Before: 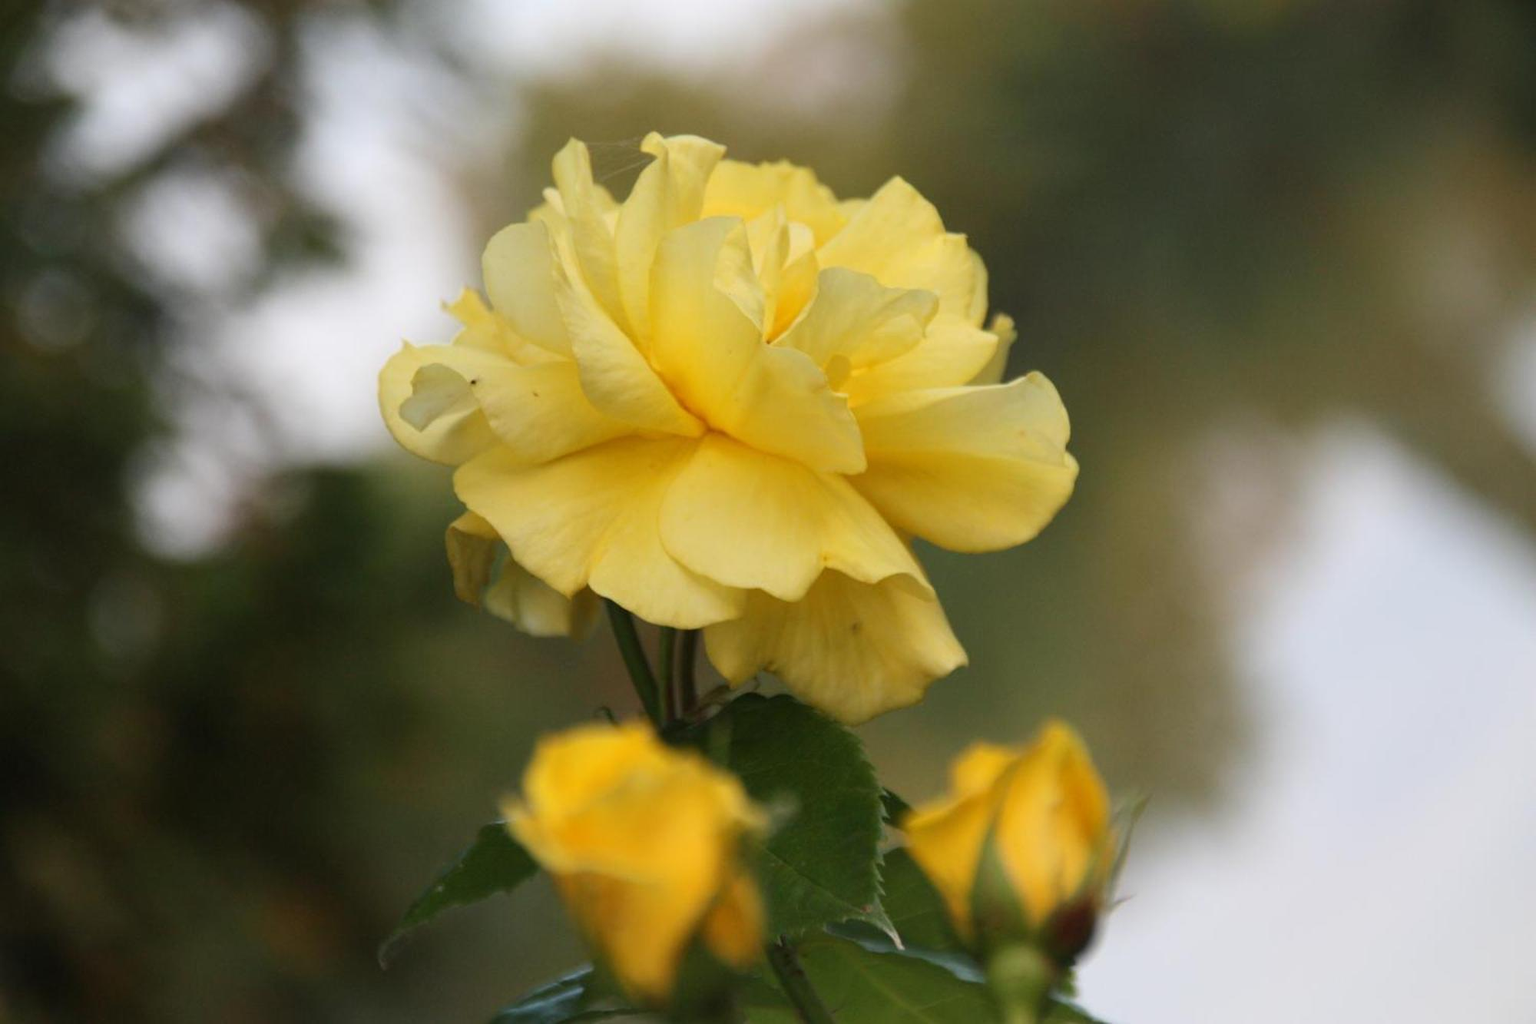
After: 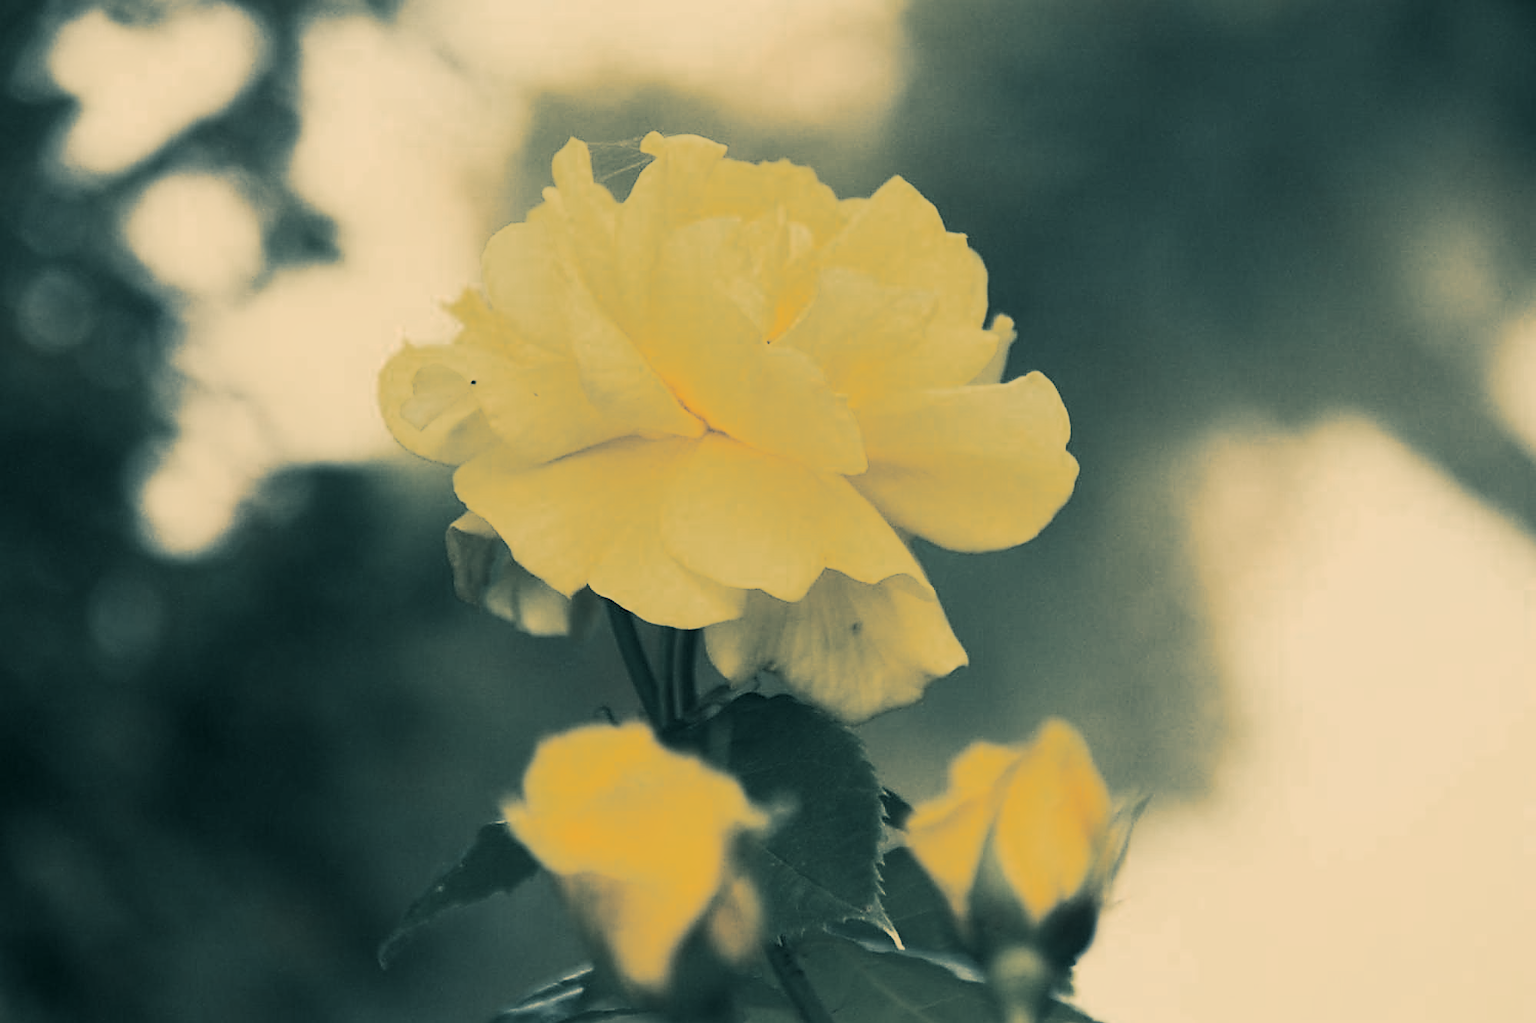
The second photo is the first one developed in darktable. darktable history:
sharpen: radius 1.4, amount 1.25, threshold 0.7
split-toning: shadows › hue 205.2°, shadows › saturation 0.43, highlights › hue 54°, highlights › saturation 0.54
tone curve: curves: ch0 [(0, 0) (0.004, 0.001) (0.133, 0.112) (0.325, 0.362) (0.832, 0.893) (1, 1)], color space Lab, linked channels, preserve colors none
color correction: highlights a* 5.62, highlights b* 33.57, shadows a* -25.86, shadows b* 4.02
local contrast: mode bilateral grid, contrast 15, coarseness 36, detail 105%, midtone range 0.2
contrast brightness saturation: contrast 0.57, brightness 0.57, saturation -0.34
color zones: curves: ch0 [(0, 0.48) (0.209, 0.398) (0.305, 0.332) (0.429, 0.493) (0.571, 0.5) (0.714, 0.5) (0.857, 0.5) (1, 0.48)]; ch1 [(0, 0.736) (0.143, 0.625) (0.225, 0.371) (0.429, 0.256) (0.571, 0.241) (0.714, 0.213) (0.857, 0.48) (1, 0.736)]; ch2 [(0, 0.448) (0.143, 0.498) (0.286, 0.5) (0.429, 0.5) (0.571, 0.5) (0.714, 0.5) (0.857, 0.5) (1, 0.448)]
